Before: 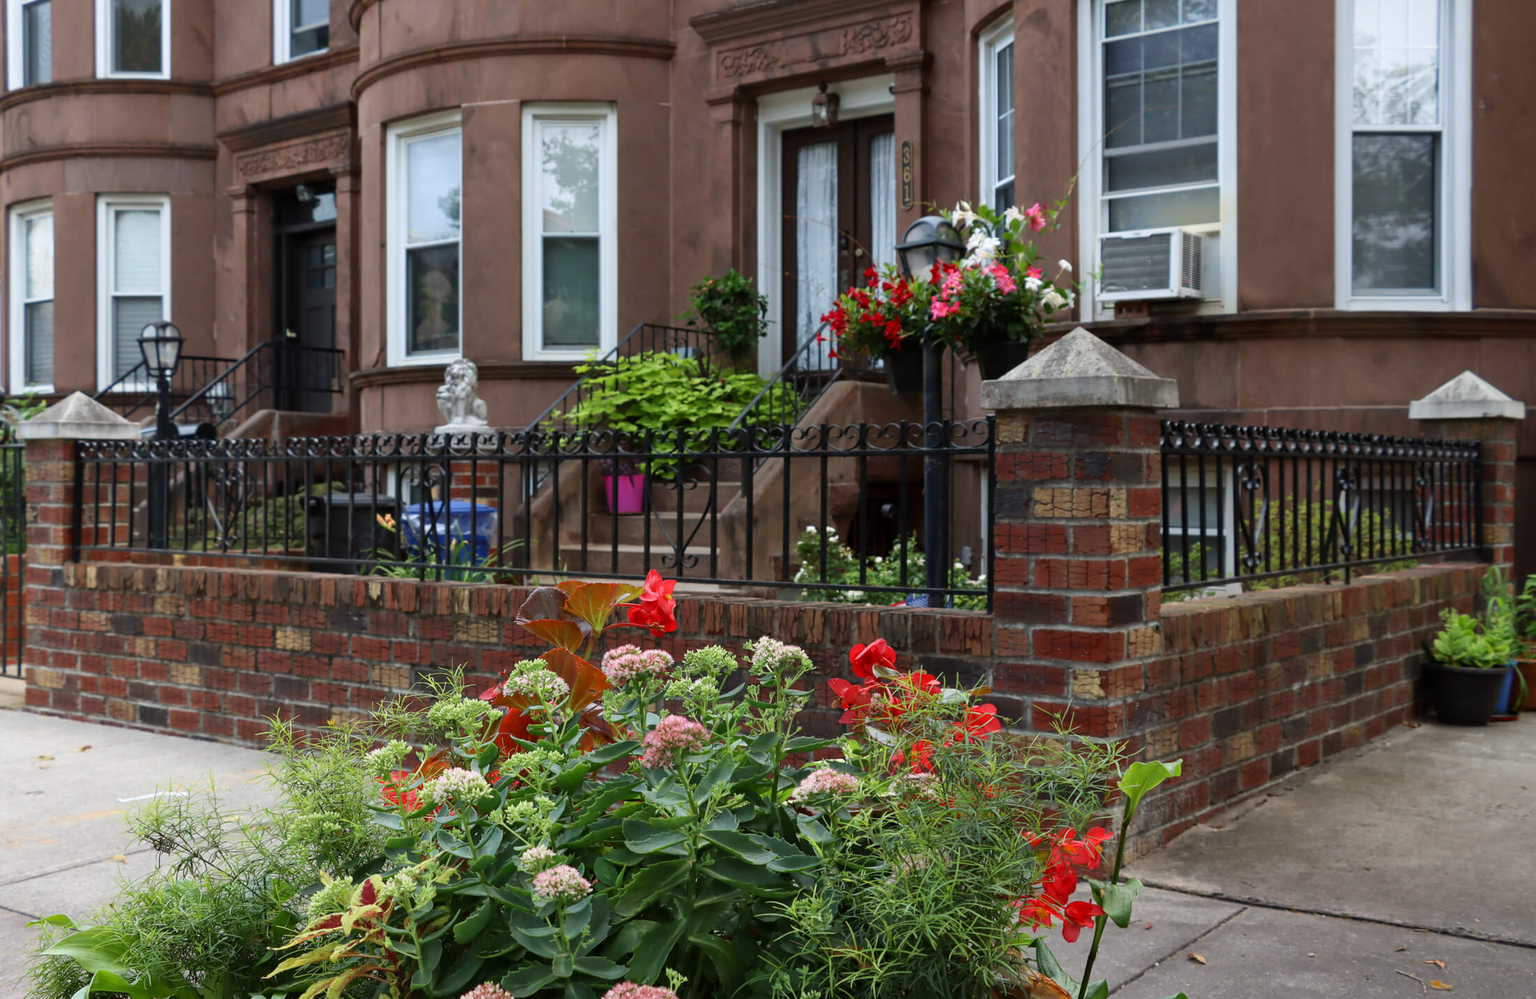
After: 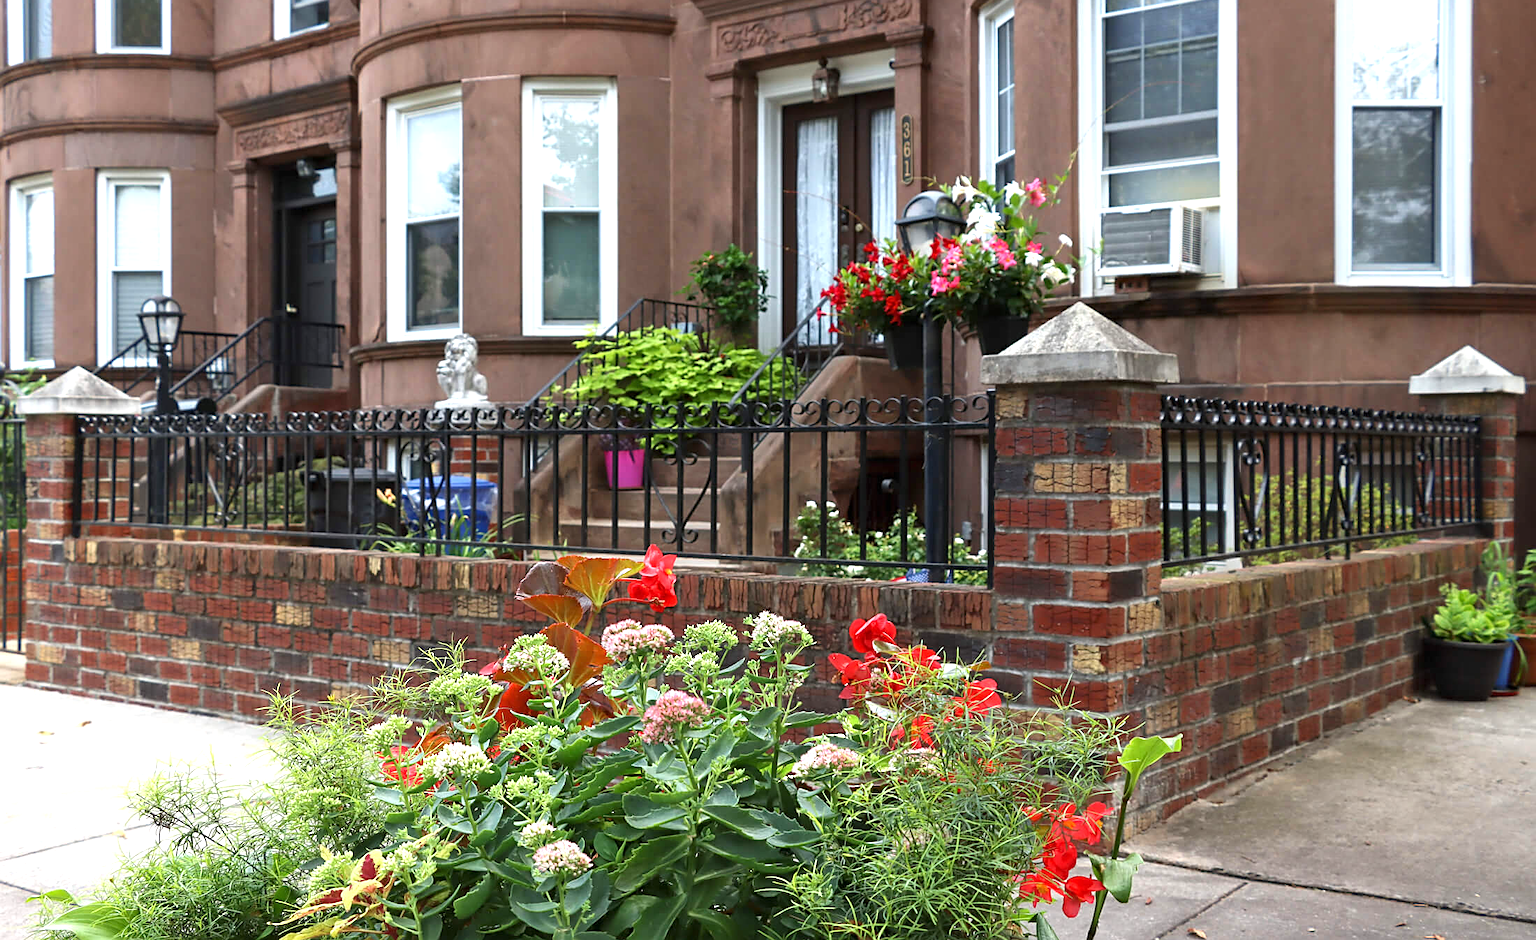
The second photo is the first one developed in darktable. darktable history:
sharpen: on, module defaults
exposure: black level correction 0, exposure 0.894 EV, compensate highlight preservation false
crop and rotate: top 2.574%, bottom 3.24%
